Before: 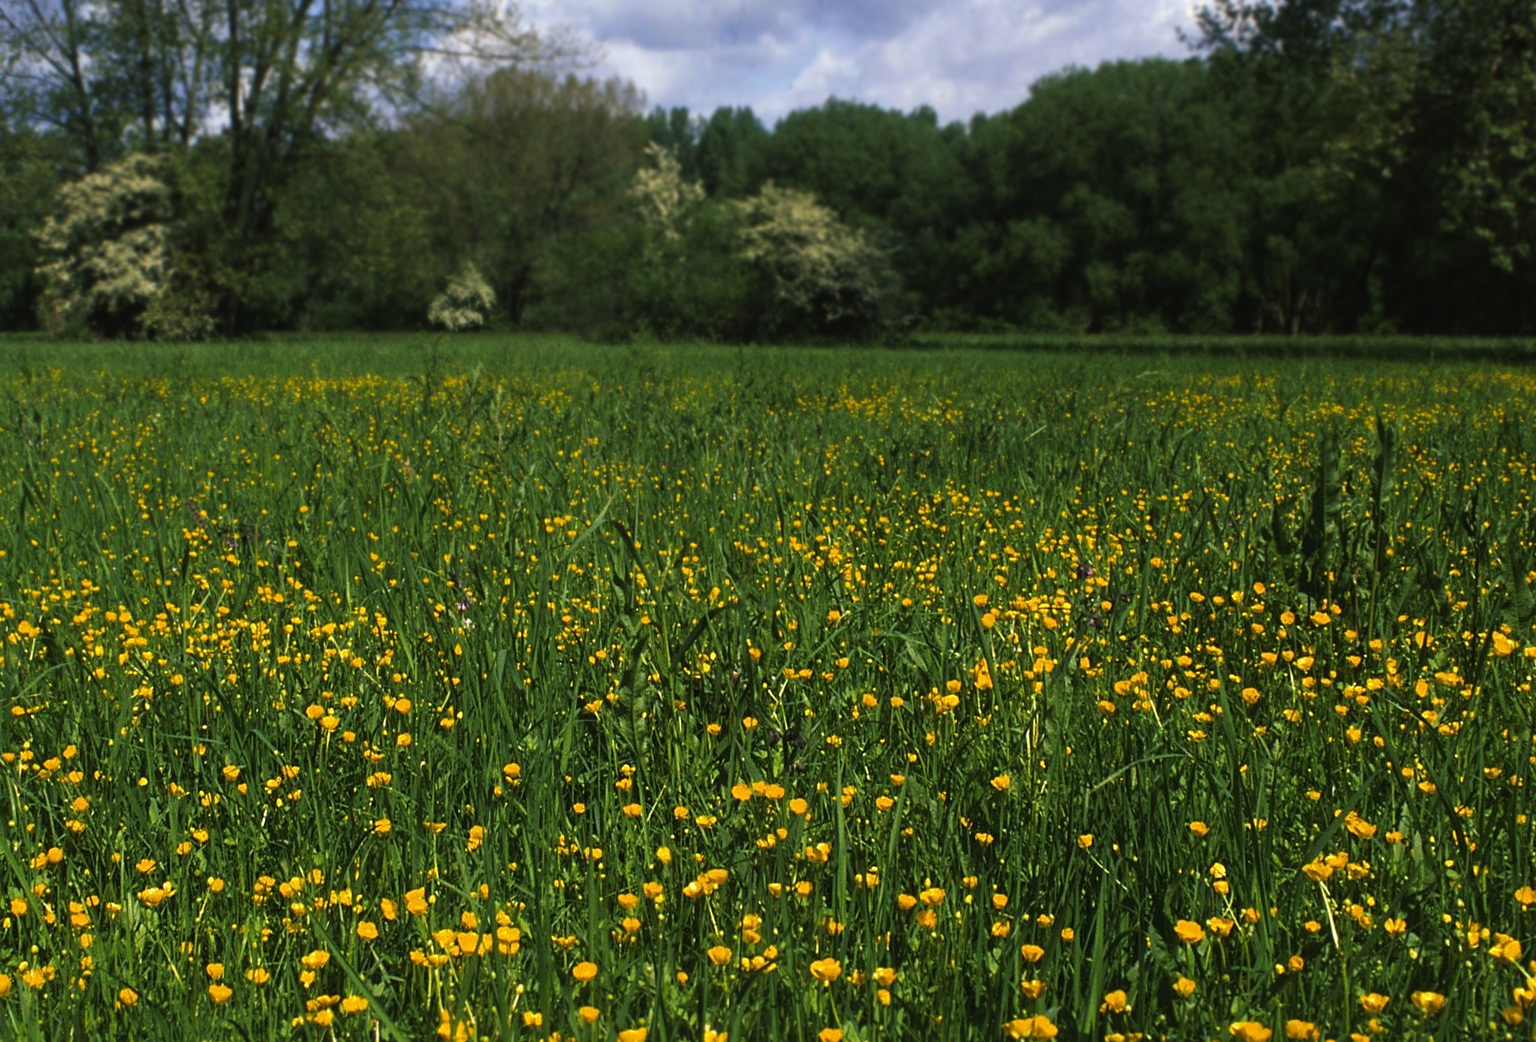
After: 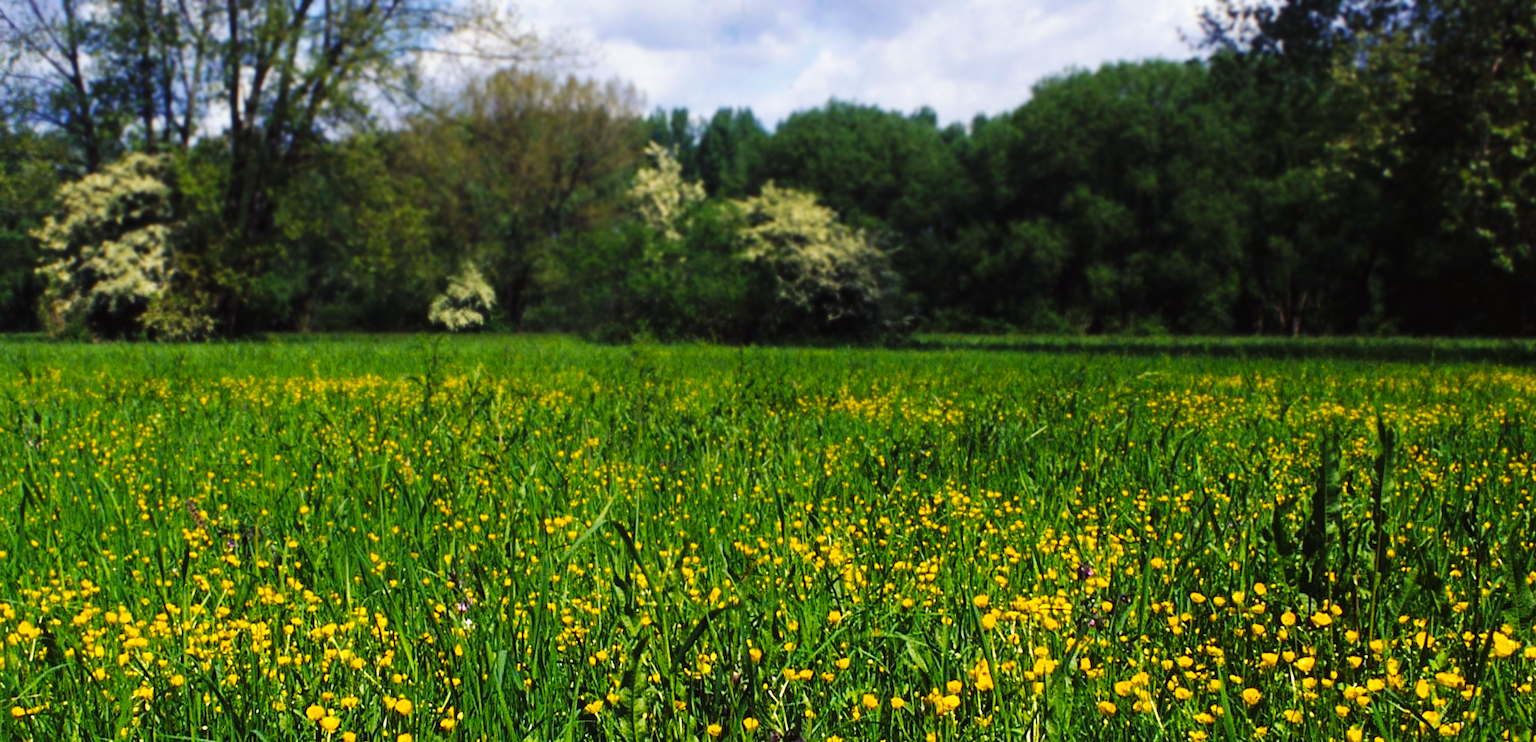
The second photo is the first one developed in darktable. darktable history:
crop: right 0.001%, bottom 28.732%
color balance rgb: shadows lift › luminance -21.886%, shadows lift › chroma 9.312%, shadows lift › hue 285.73°, perceptual saturation grading › global saturation 31.153%
base curve: curves: ch0 [(0, 0) (0.036, 0.025) (0.121, 0.166) (0.206, 0.329) (0.605, 0.79) (1, 1)], preserve colors none
